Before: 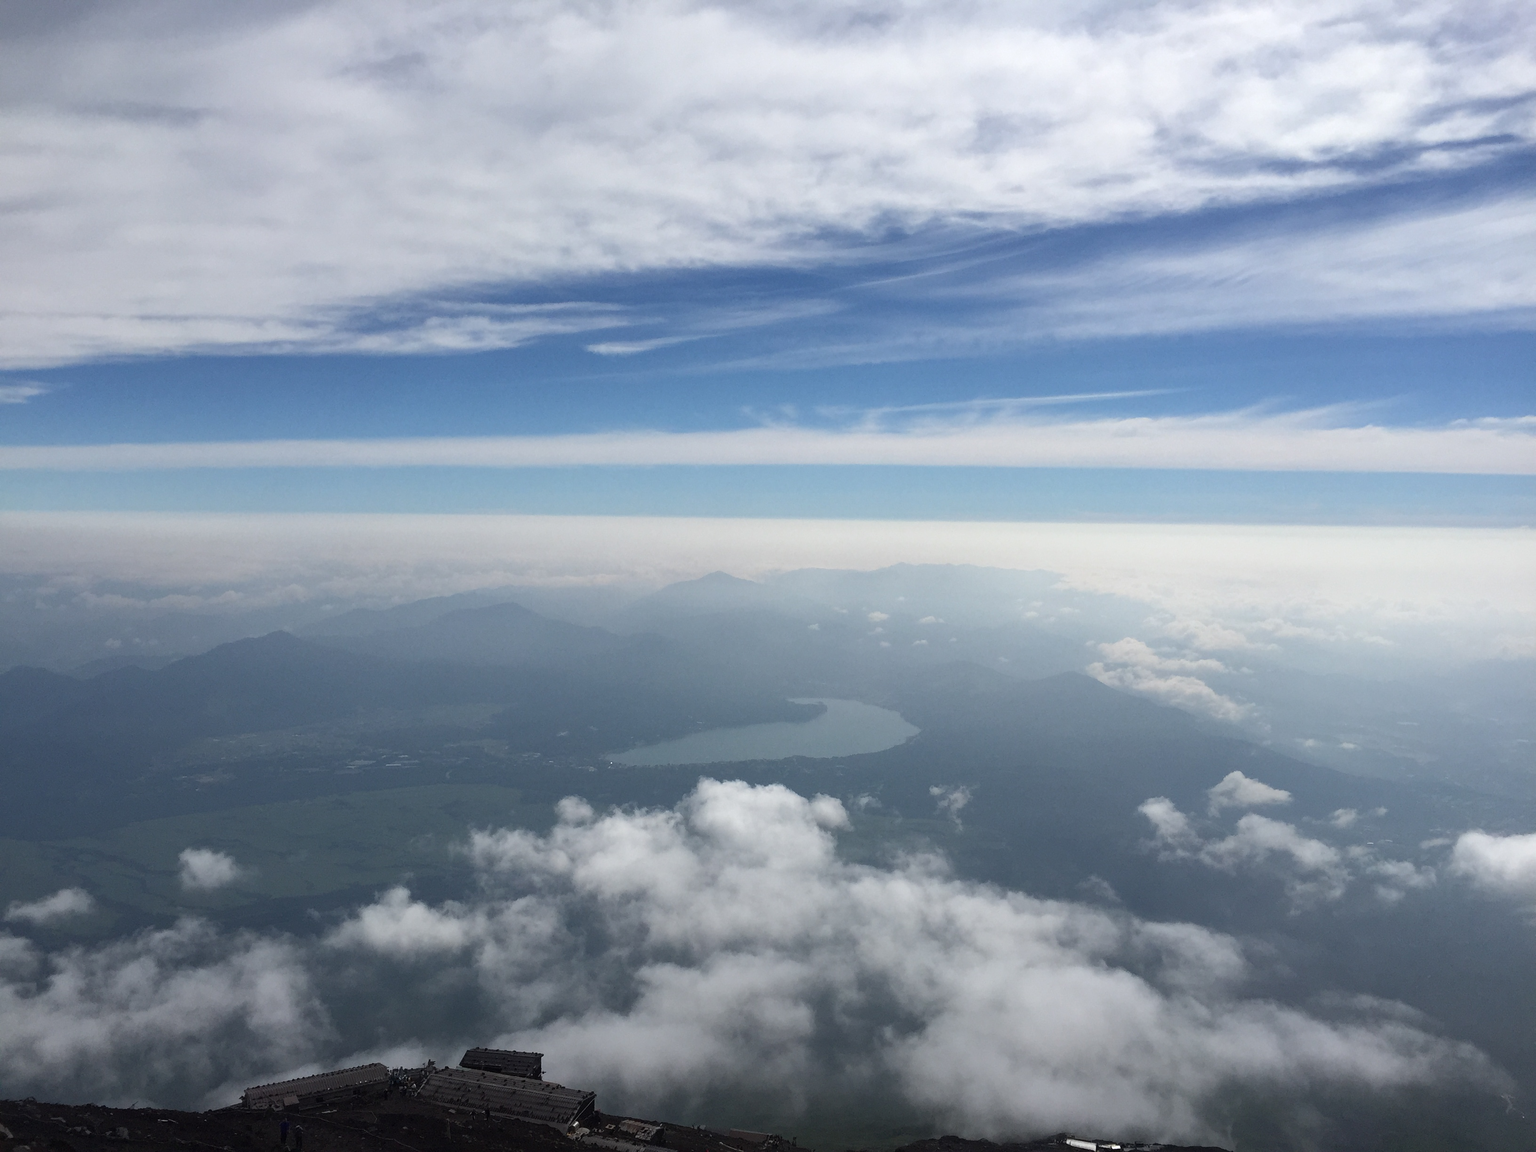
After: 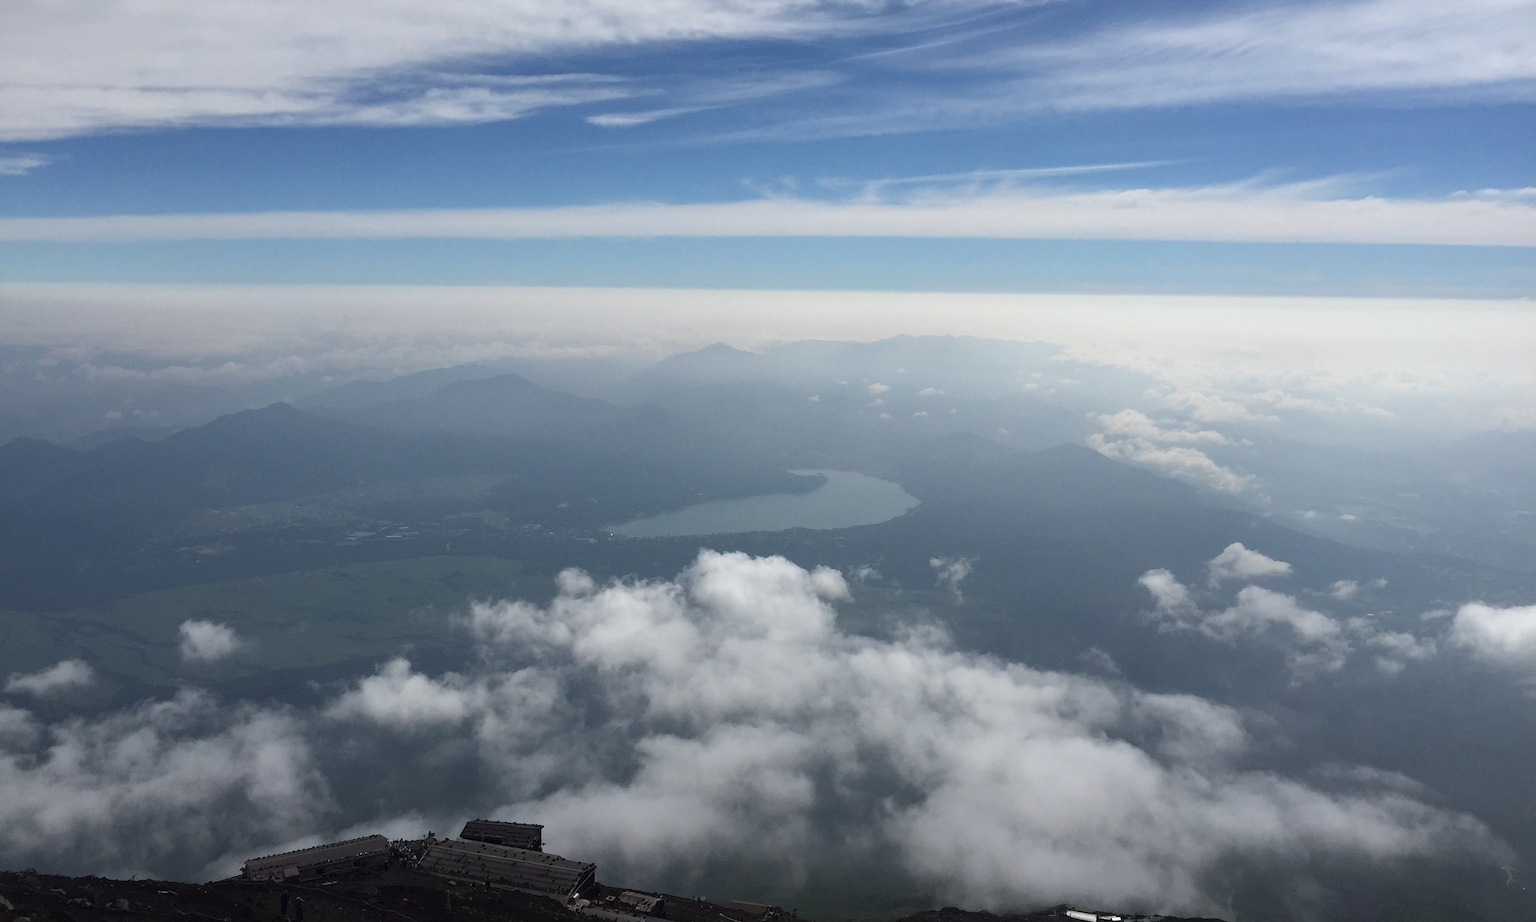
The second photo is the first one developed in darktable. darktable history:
crop and rotate: top 19.876%
